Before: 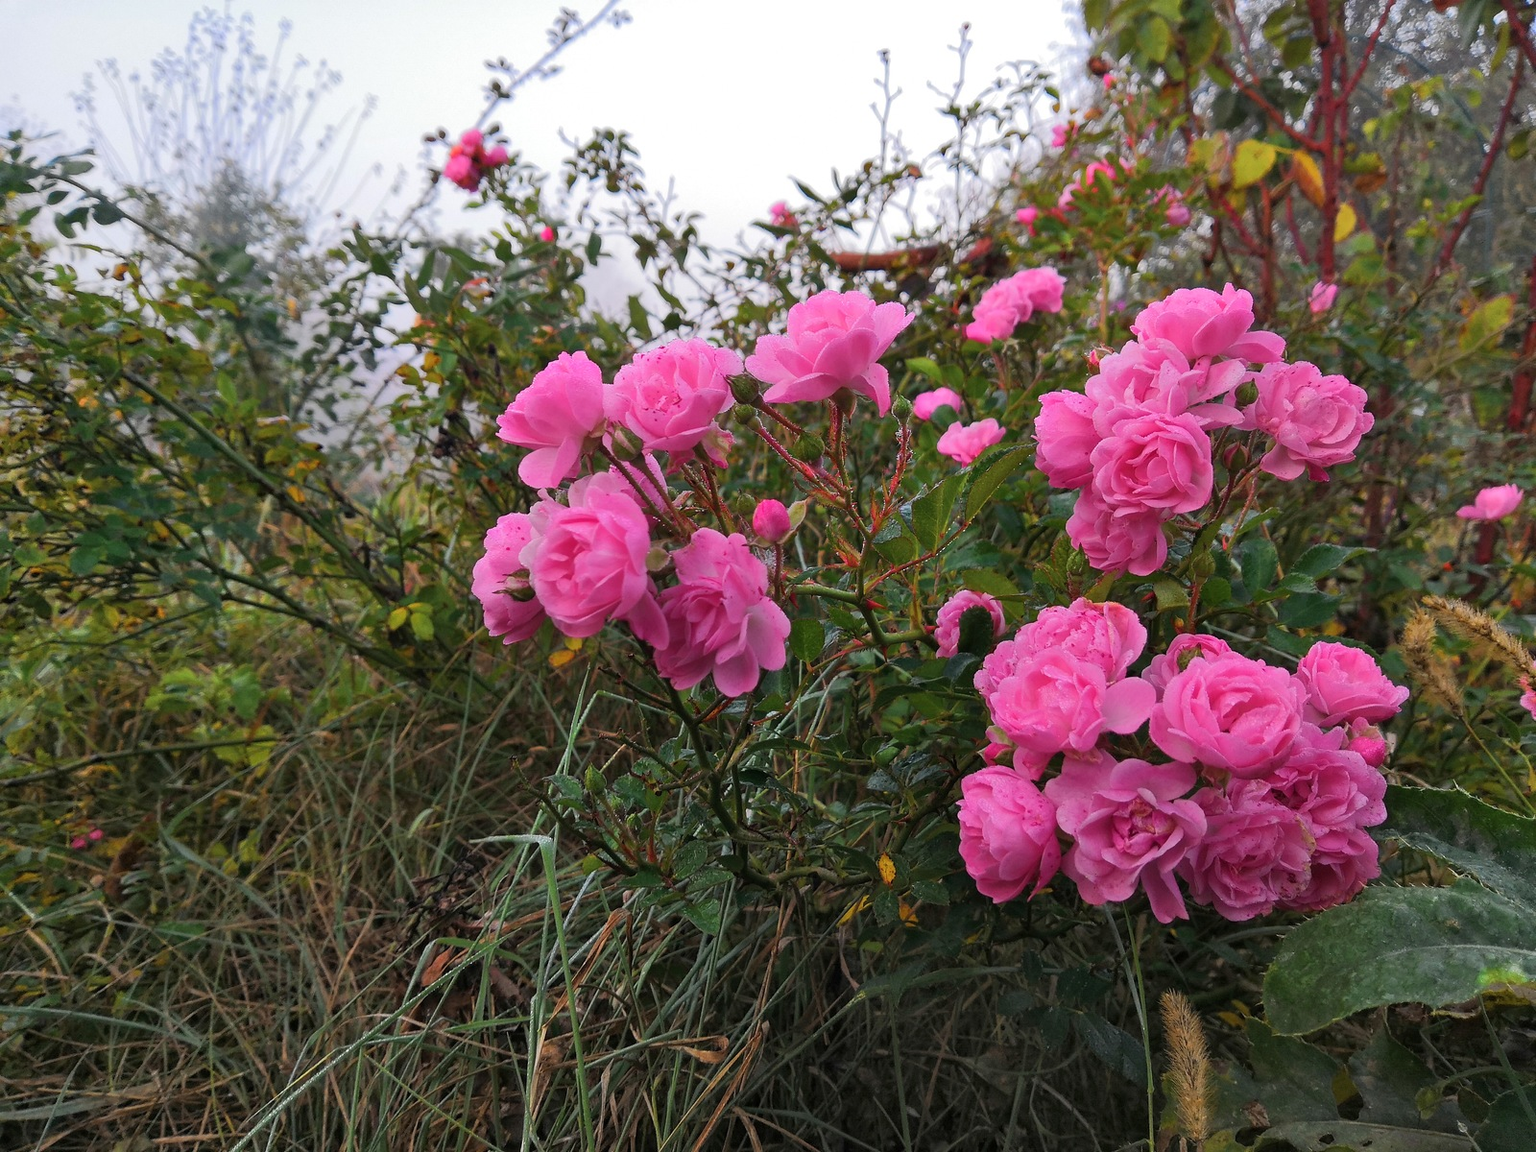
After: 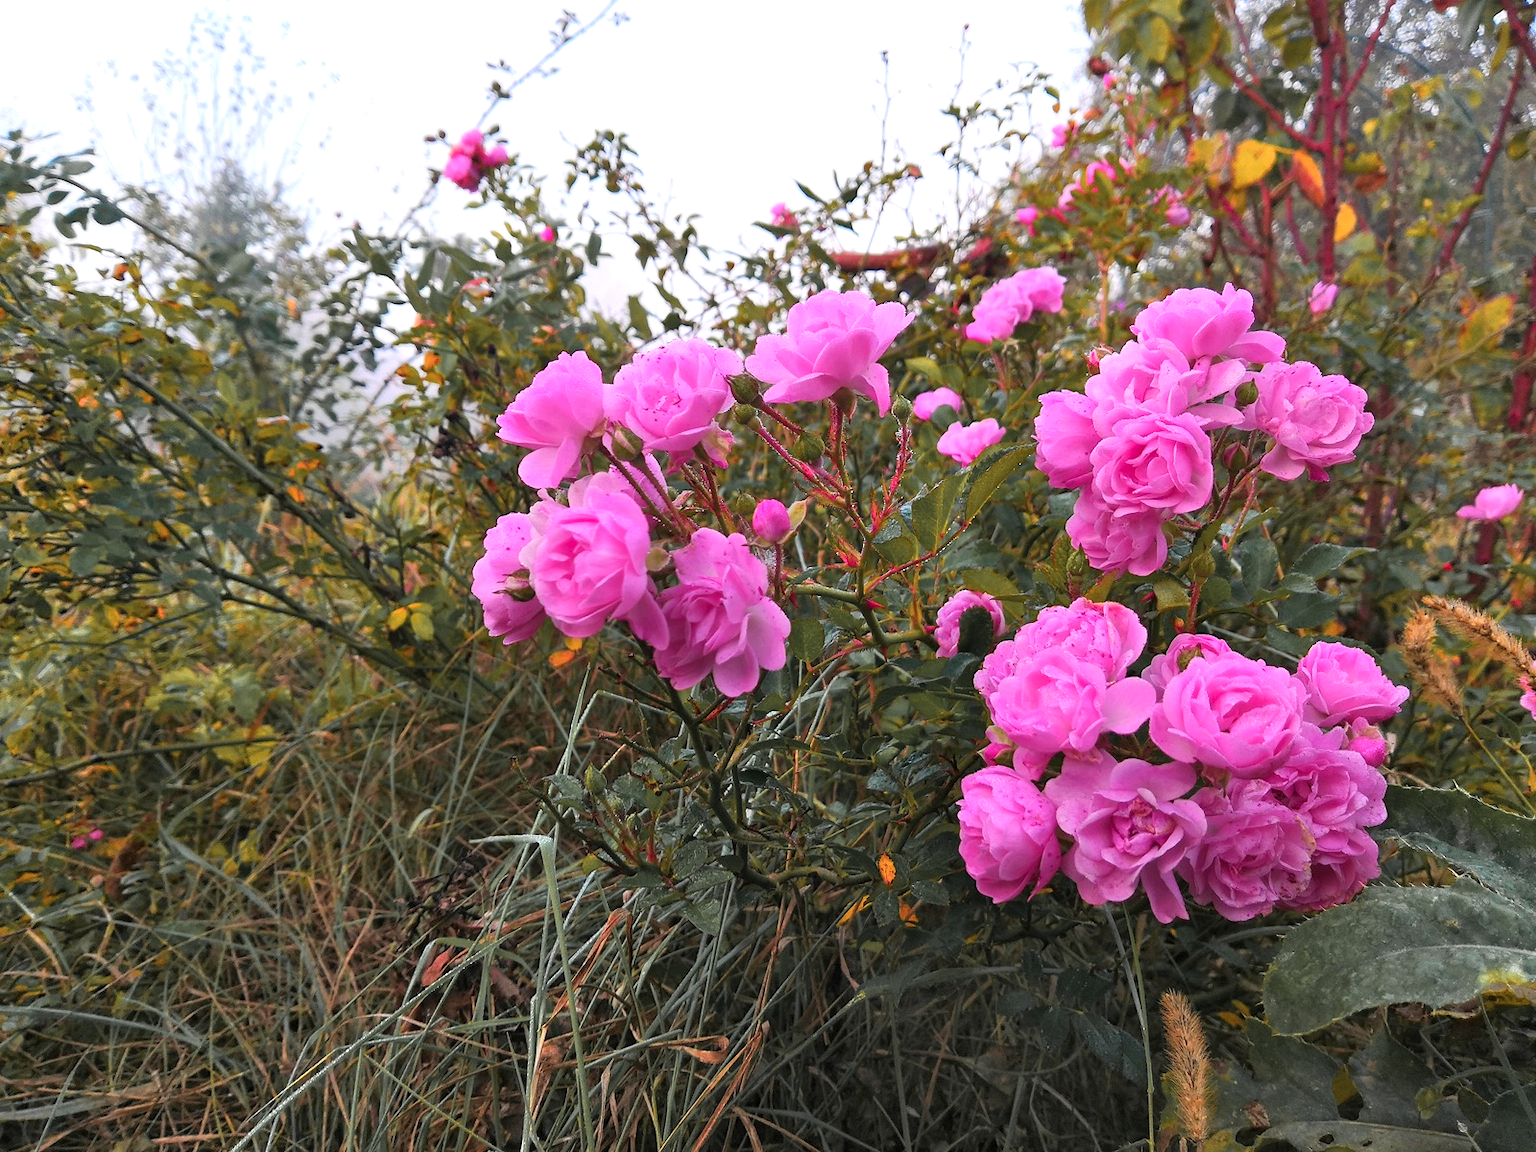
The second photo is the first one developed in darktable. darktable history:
color zones: curves: ch1 [(0.263, 0.53) (0.376, 0.287) (0.487, 0.512) (0.748, 0.547) (1, 0.513)]; ch2 [(0.262, 0.45) (0.751, 0.477)], mix 31.98%
exposure: exposure 0.6 EV, compensate highlight preservation false
